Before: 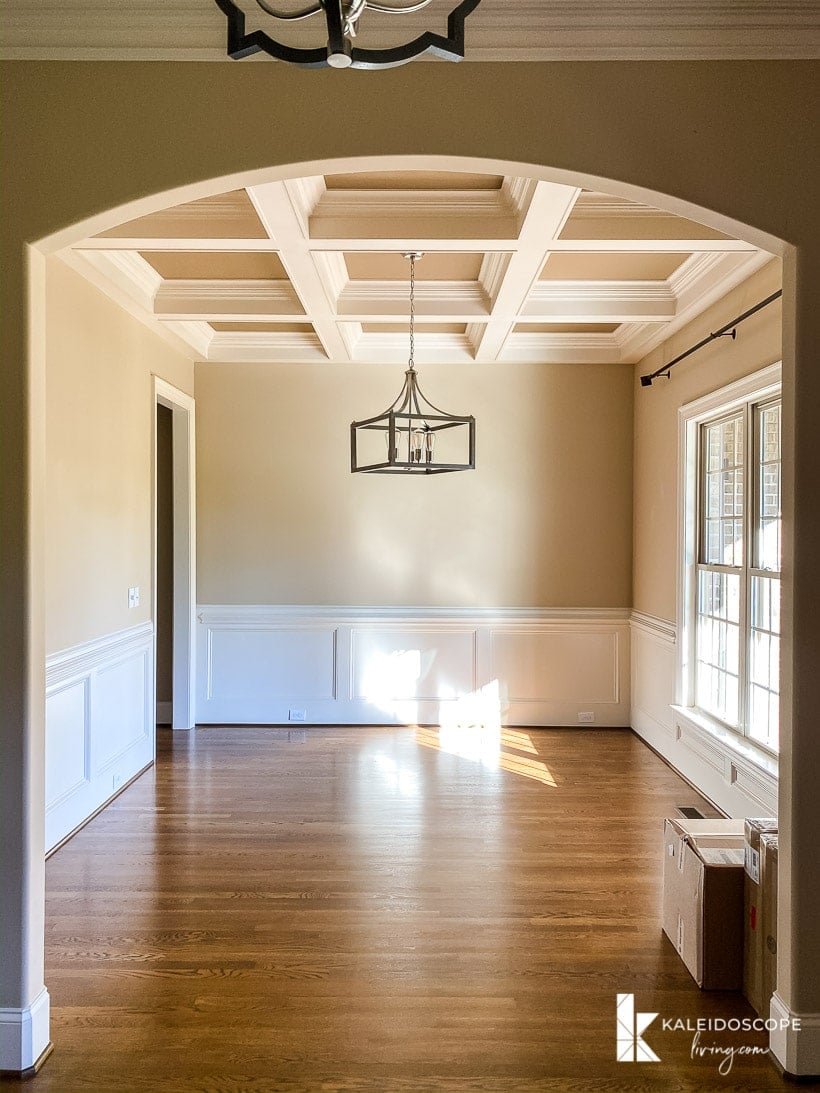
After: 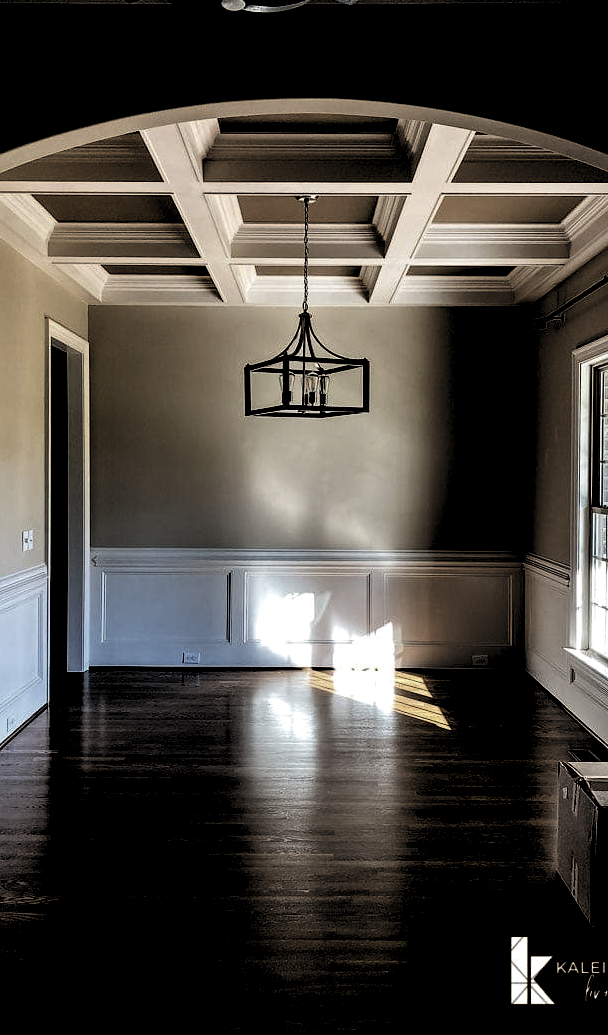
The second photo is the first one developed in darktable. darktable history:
levels: levels [0.514, 0.759, 1]
color balance: contrast 8.5%, output saturation 105%
crop and rotate: left 13.15%, top 5.251%, right 12.609%
exposure: black level correction 0.006, exposure -0.226 EV, compensate highlight preservation false
contrast equalizer: octaves 7, y [[0.6 ×6], [0.55 ×6], [0 ×6], [0 ×6], [0 ×6]], mix 0.15
